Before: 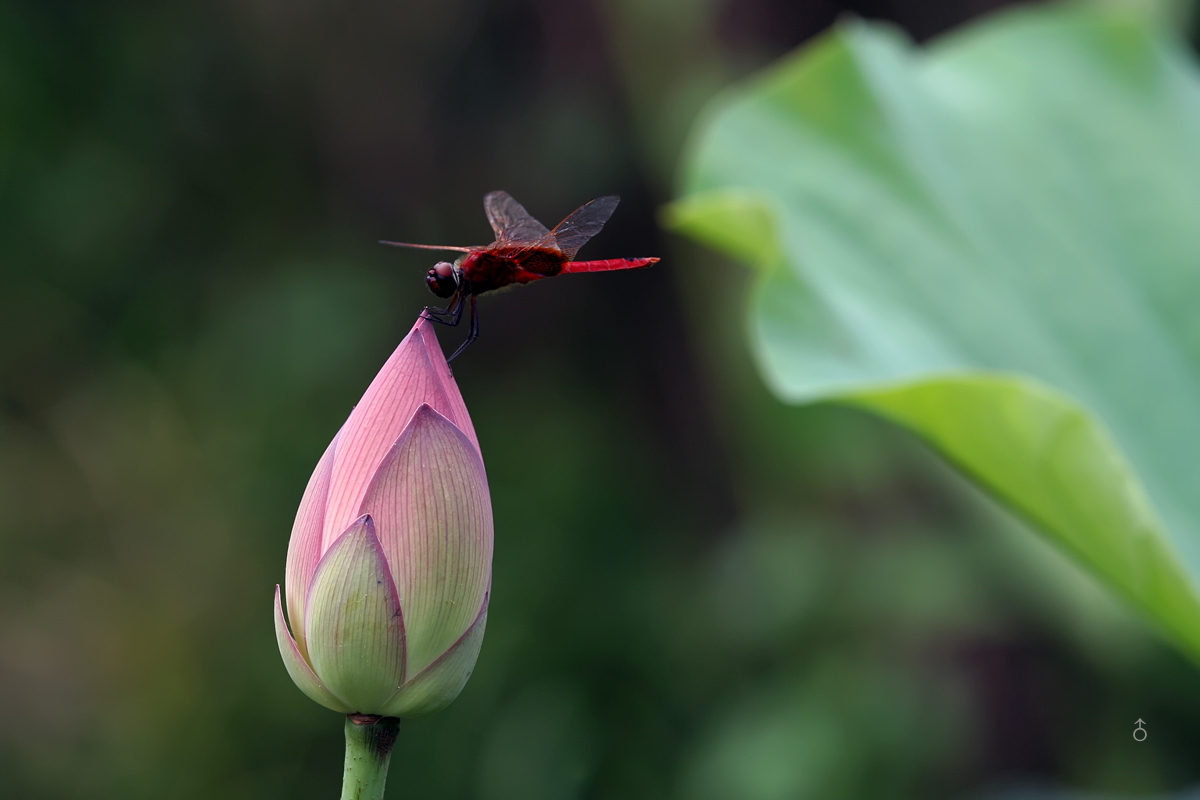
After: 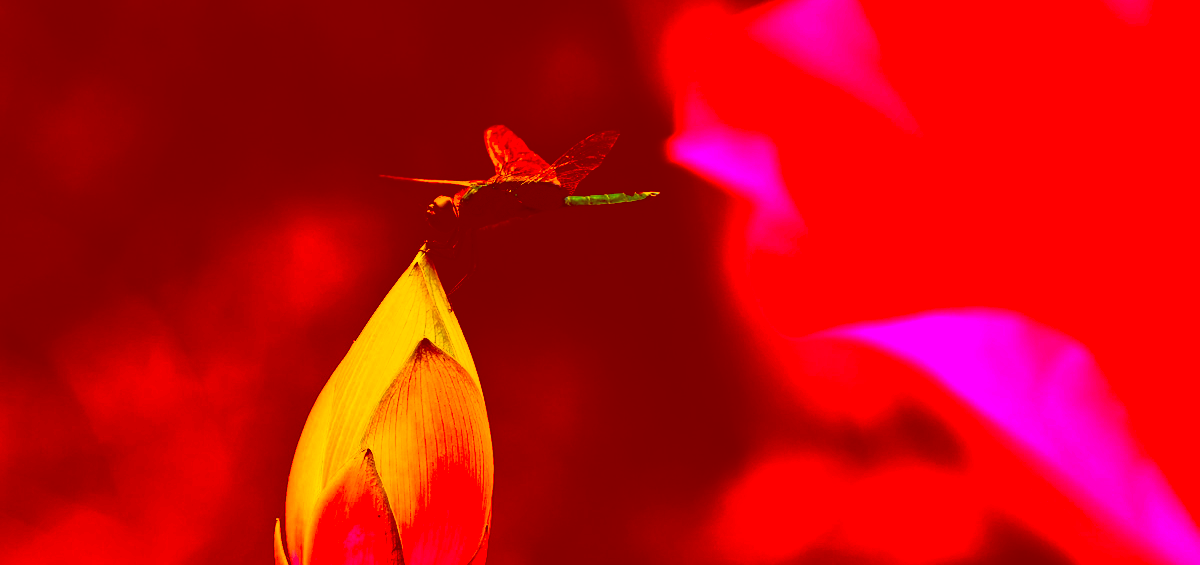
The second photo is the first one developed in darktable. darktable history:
color correction: highlights a* -39.68, highlights b* -40, shadows a* -40, shadows b* -40, saturation -3
tone curve: curves: ch0 [(0, 0) (0.224, 0.12) (0.375, 0.296) (0.528, 0.472) (0.681, 0.634) (0.8, 0.766) (0.873, 0.877) (1, 1)], preserve colors basic power
contrast equalizer: octaves 7, y [[0.6 ×6], [0.55 ×6], [0 ×6], [0 ×6], [0 ×6]], mix 0.3
white balance: red 0.871, blue 1.249
crop and rotate: top 8.293%, bottom 20.996%
rgb curve: curves: ch0 [(0, 0) (0.21, 0.15) (0.24, 0.21) (0.5, 0.75) (0.75, 0.96) (0.89, 0.99) (1, 1)]; ch1 [(0, 0.02) (0.21, 0.13) (0.25, 0.2) (0.5, 0.67) (0.75, 0.9) (0.89, 0.97) (1, 1)]; ch2 [(0, 0.02) (0.21, 0.13) (0.25, 0.2) (0.5, 0.67) (0.75, 0.9) (0.89, 0.97) (1, 1)], compensate middle gray true
contrast brightness saturation: contrast 0.1, saturation -0.36
